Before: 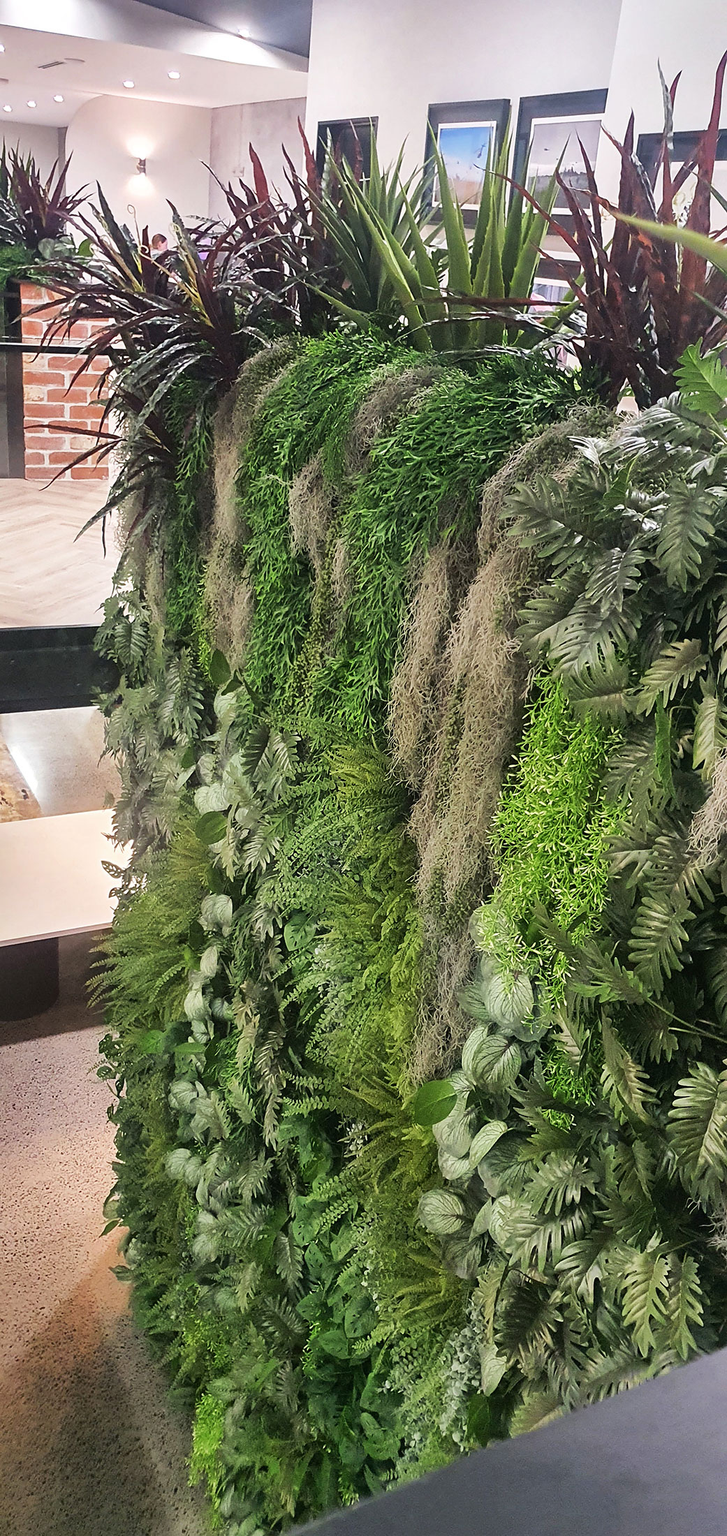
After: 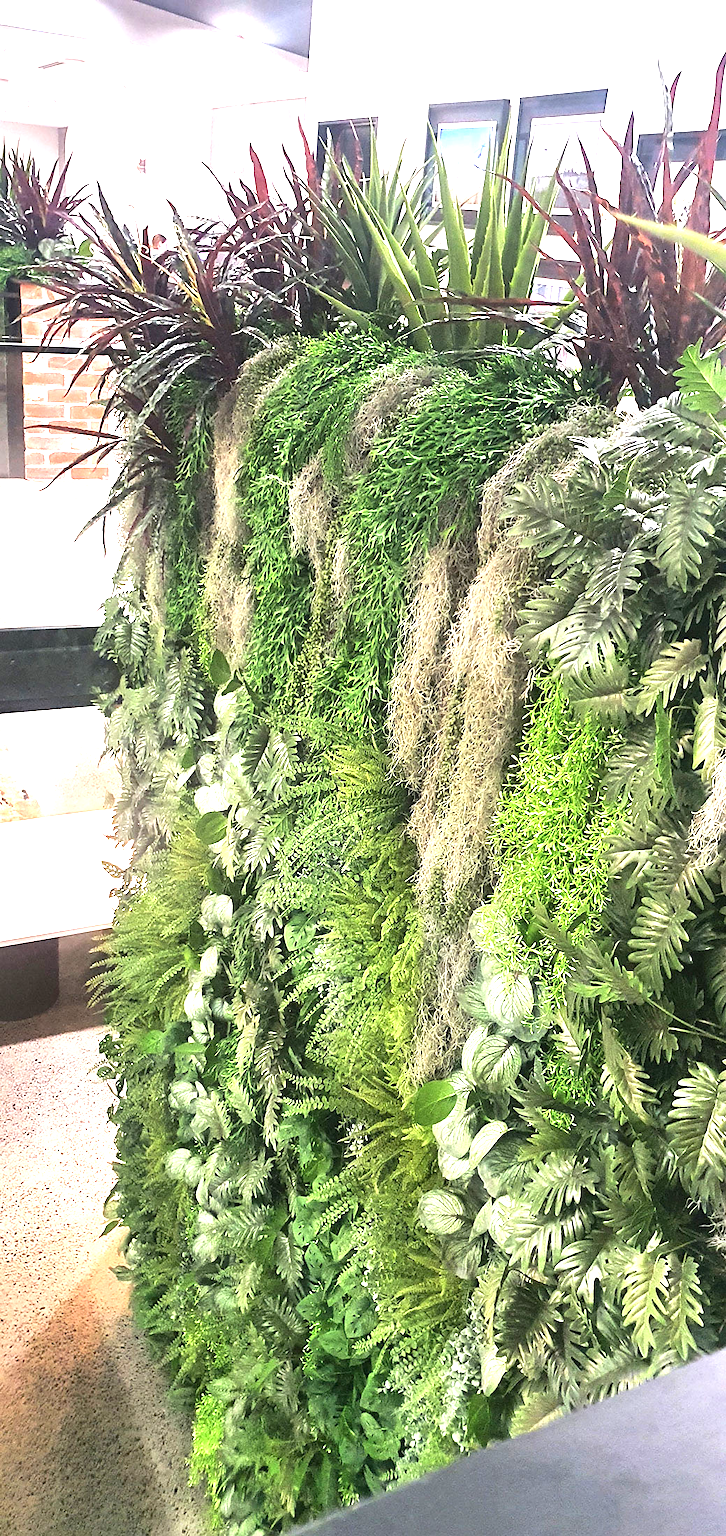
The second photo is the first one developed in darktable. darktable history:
local contrast: mode bilateral grid, contrast 10, coarseness 25, detail 110%, midtone range 0.2
exposure: black level correction 0, exposure 1.5 EV, compensate exposure bias true, compensate highlight preservation false
